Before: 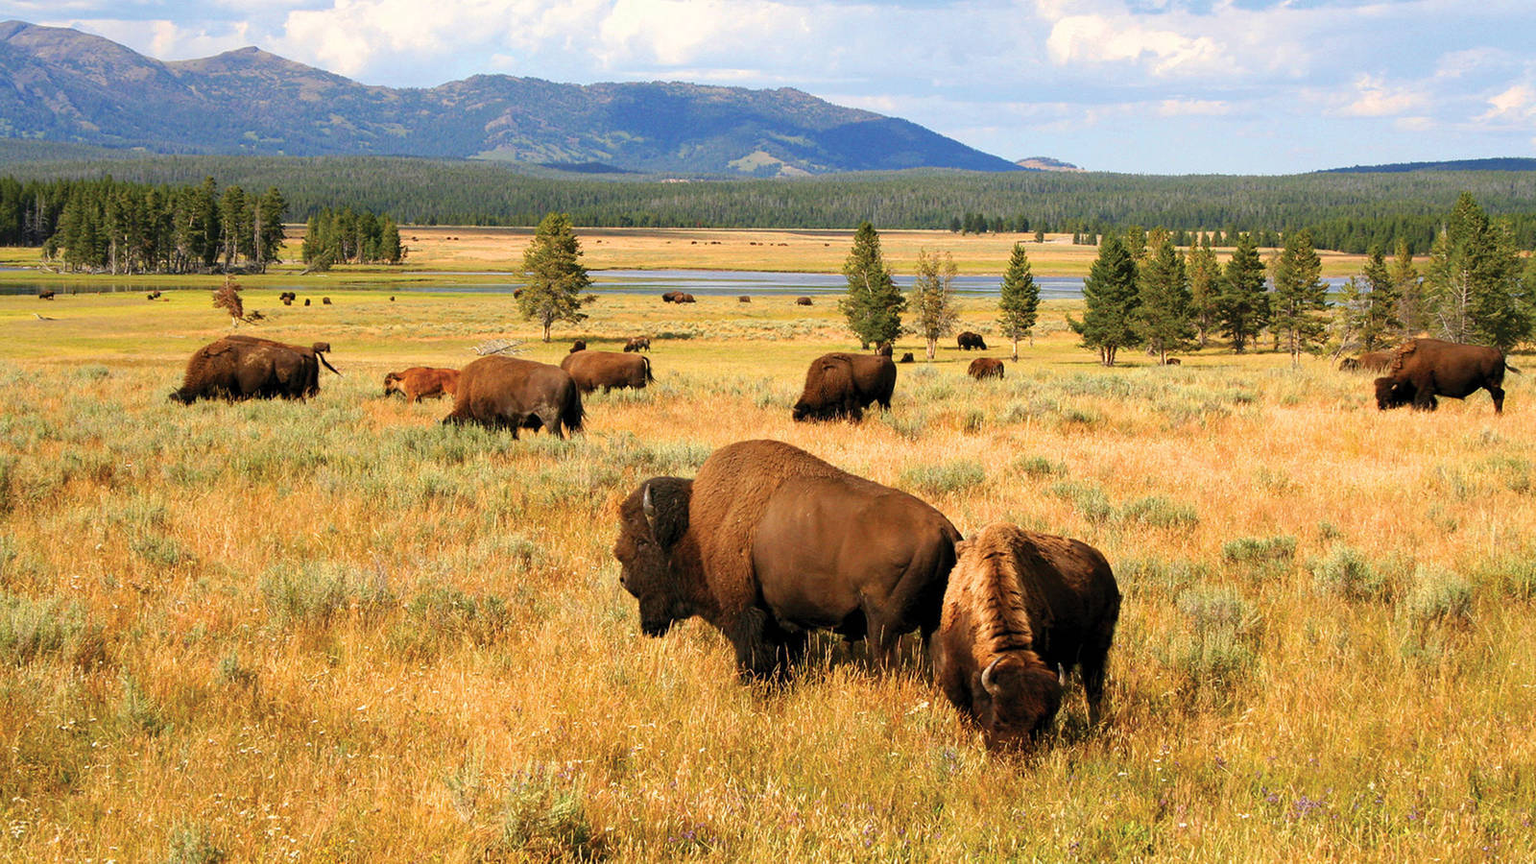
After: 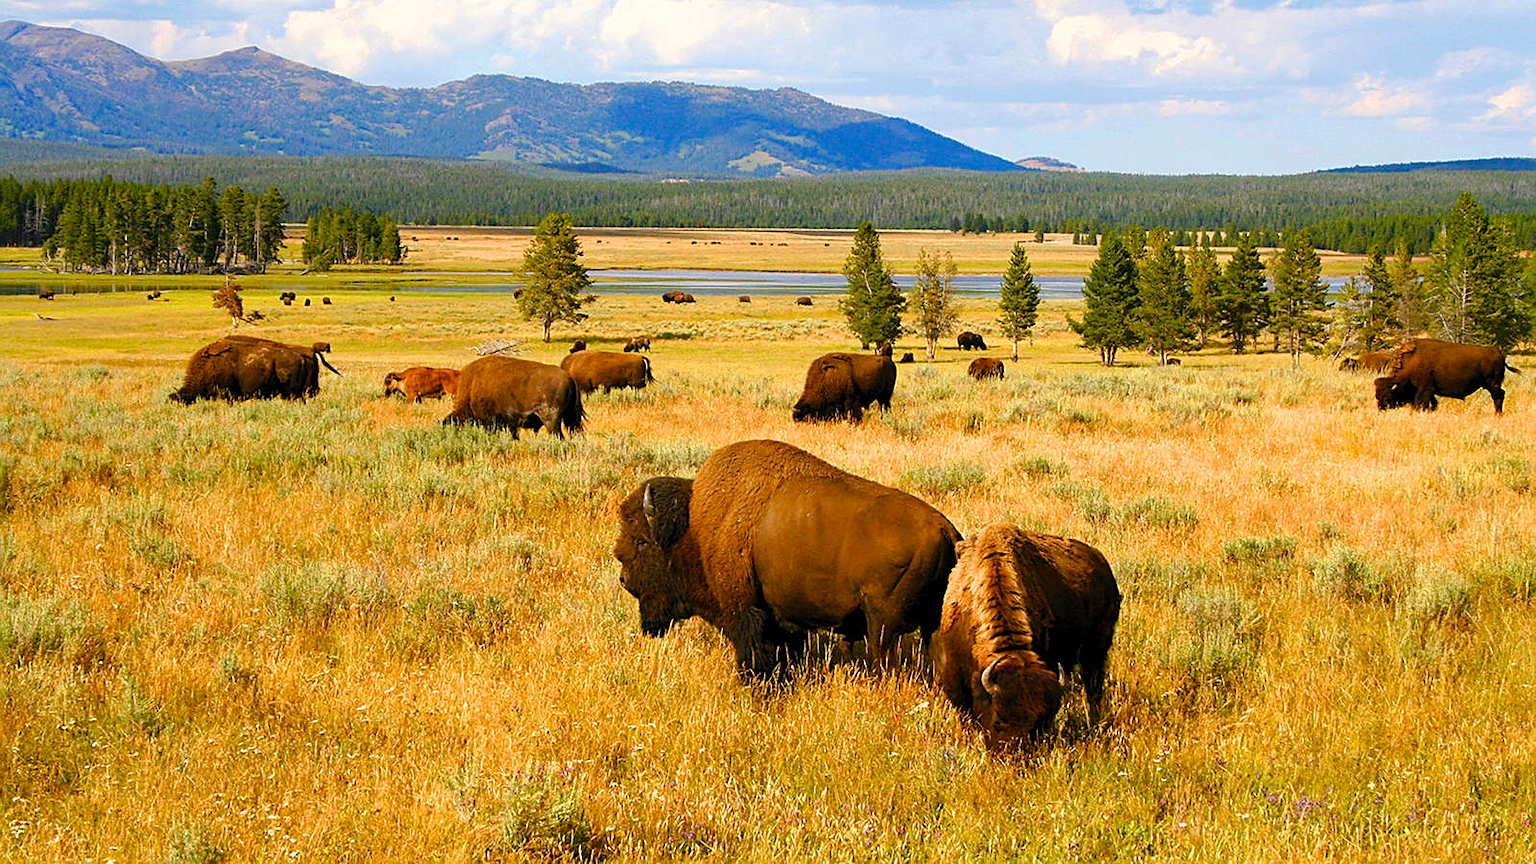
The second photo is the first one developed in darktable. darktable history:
sharpen: on, module defaults
color balance rgb: perceptual saturation grading › global saturation 26.986%, perceptual saturation grading › highlights -27.859%, perceptual saturation grading › mid-tones 15.651%, perceptual saturation grading › shadows 33.787%, global vibrance 20%
